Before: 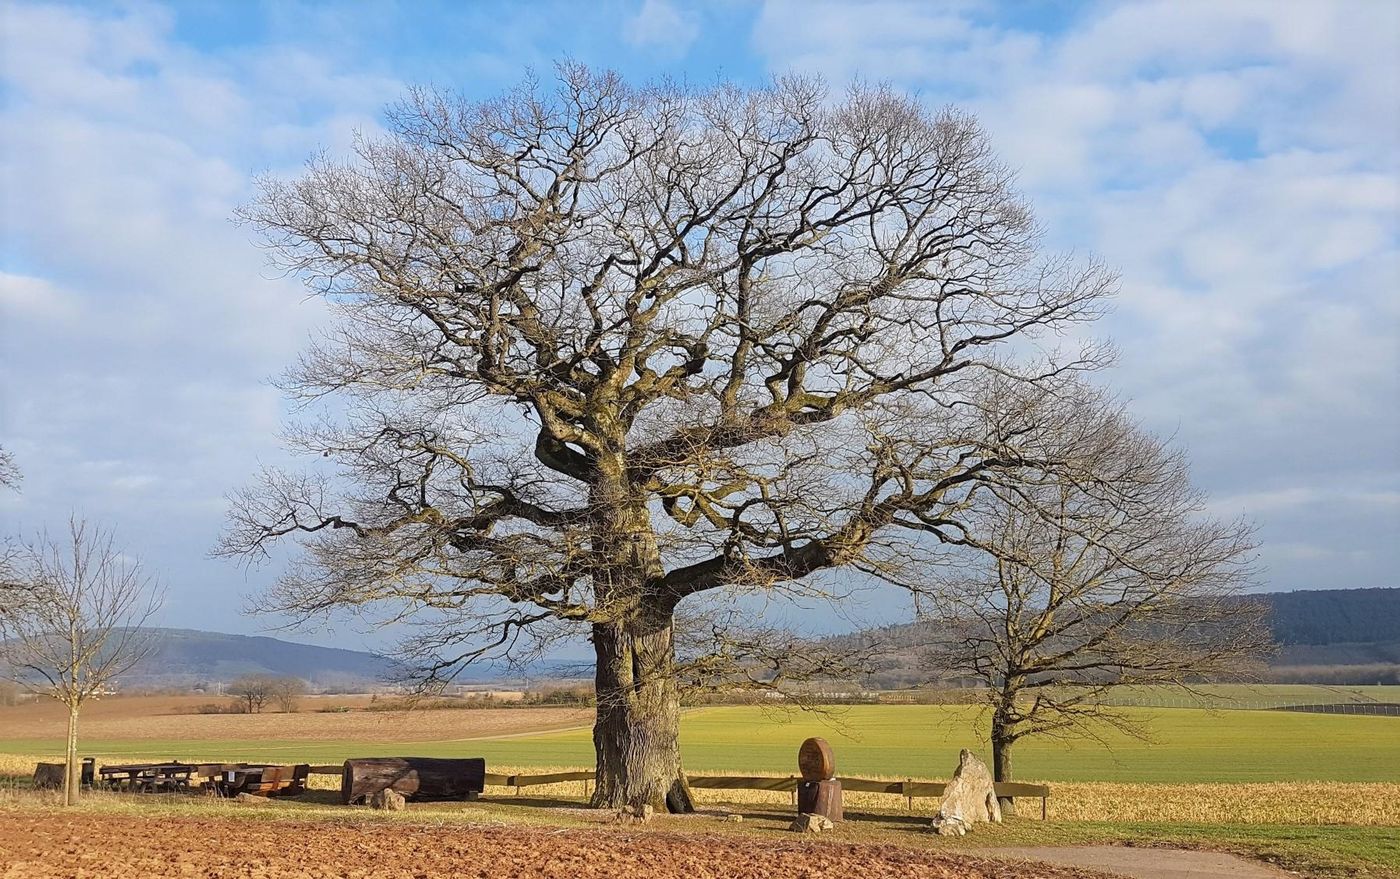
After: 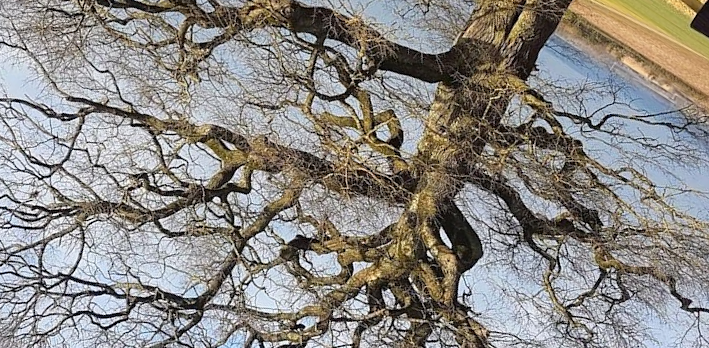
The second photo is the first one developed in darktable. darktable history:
shadows and highlights: shadows -11.5, white point adjustment 4.06, highlights 26.69
crop and rotate: angle 147.37°, left 9.209%, top 15.559%, right 4.583%, bottom 16.945%
